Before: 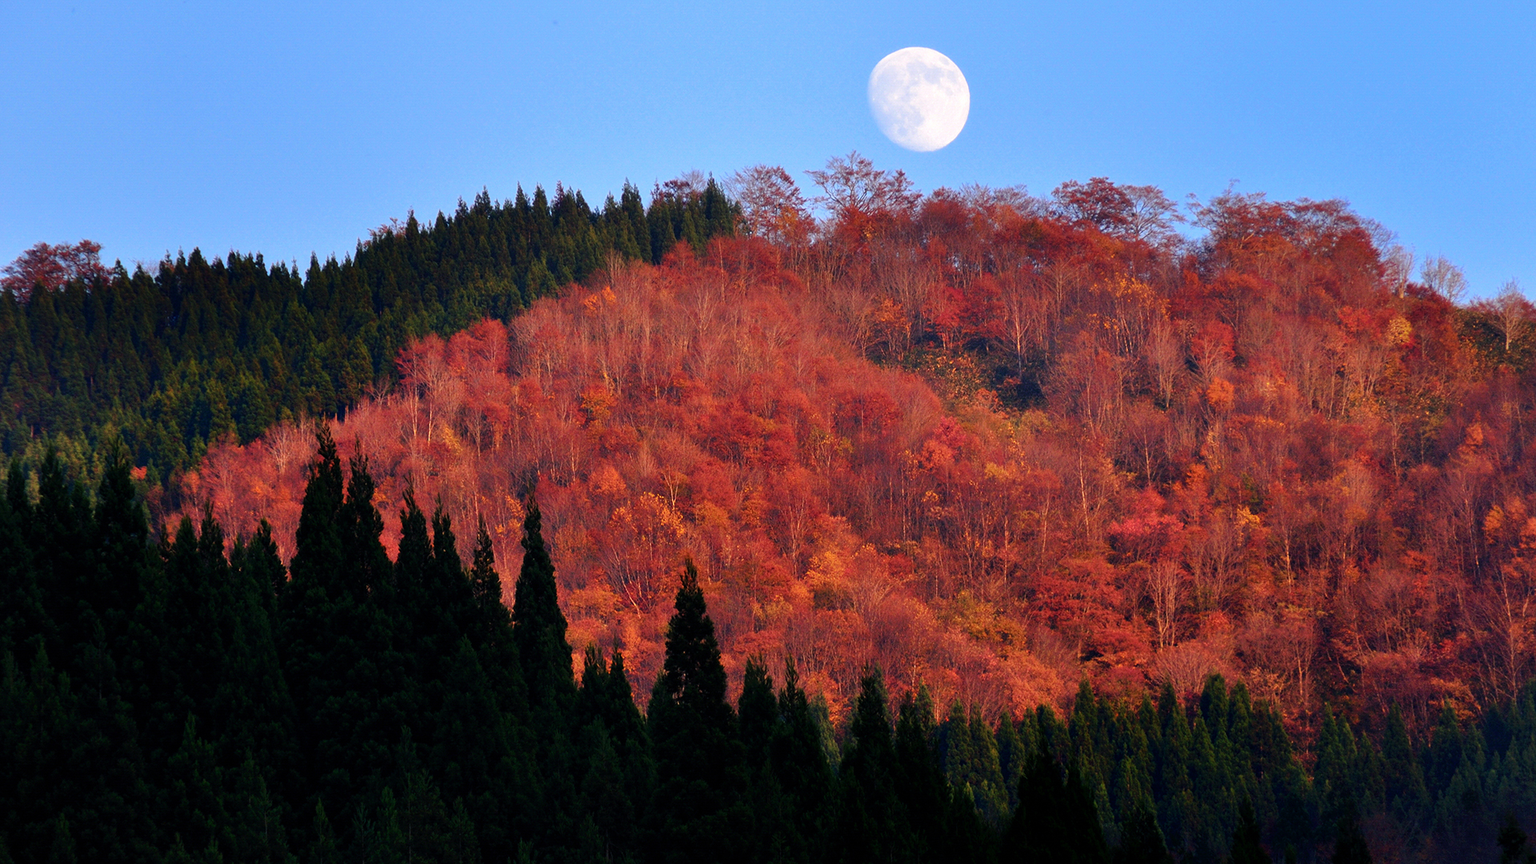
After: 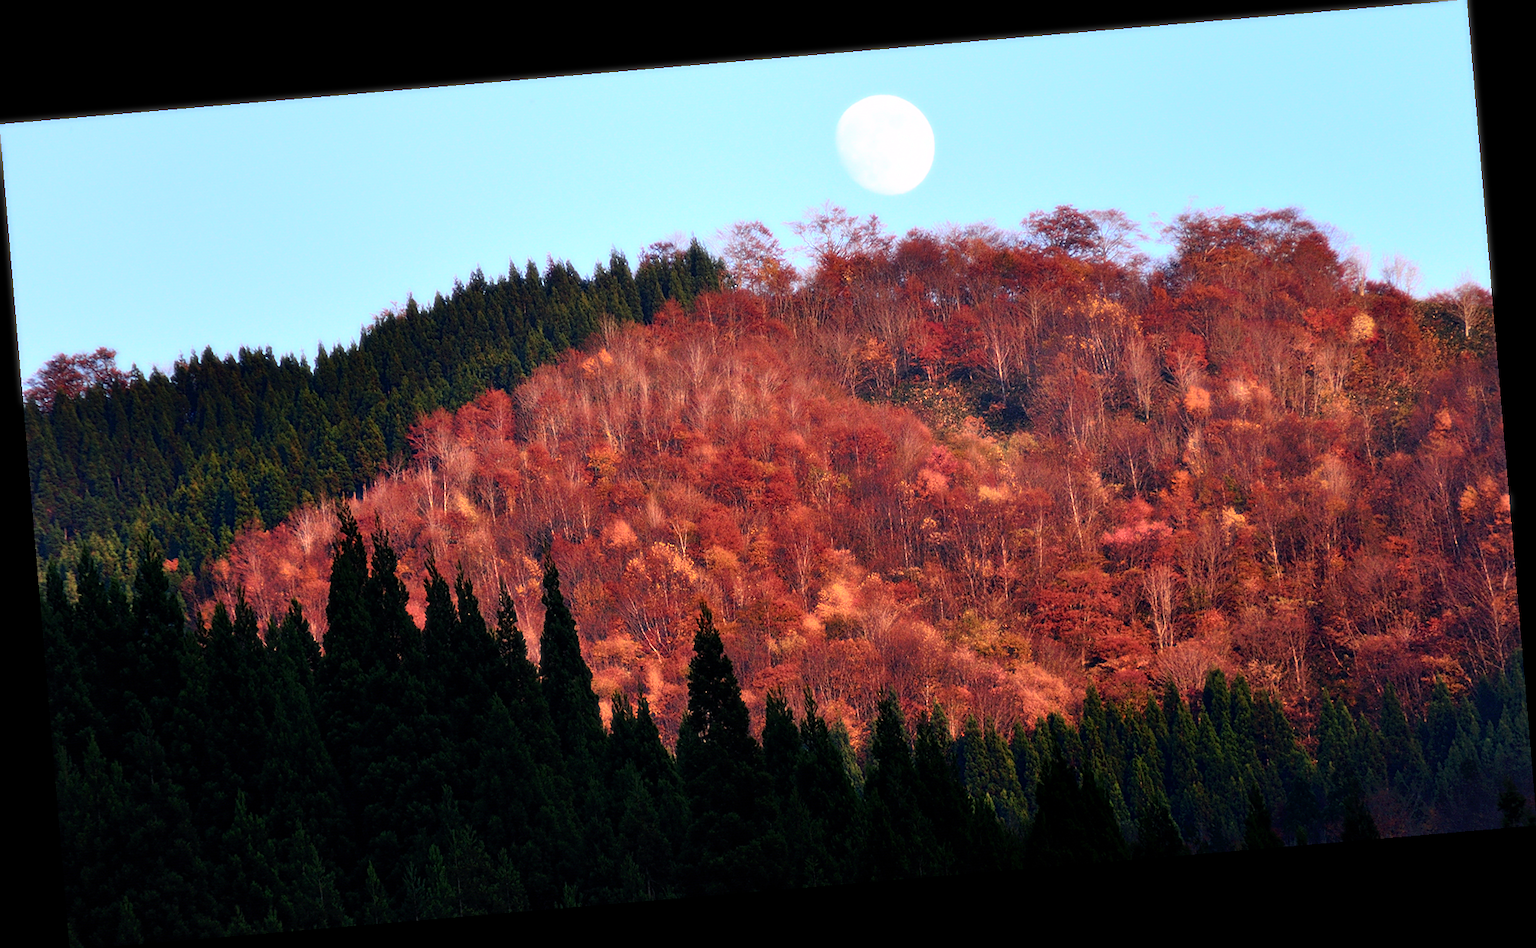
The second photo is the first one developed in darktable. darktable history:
white balance: red 0.986, blue 1.01
local contrast: mode bilateral grid, contrast 15, coarseness 36, detail 105%, midtone range 0.2
rotate and perspective: rotation -4.86°, automatic cropping off
bloom: size 0%, threshold 54.82%, strength 8.31%
sharpen: amount 0.575
